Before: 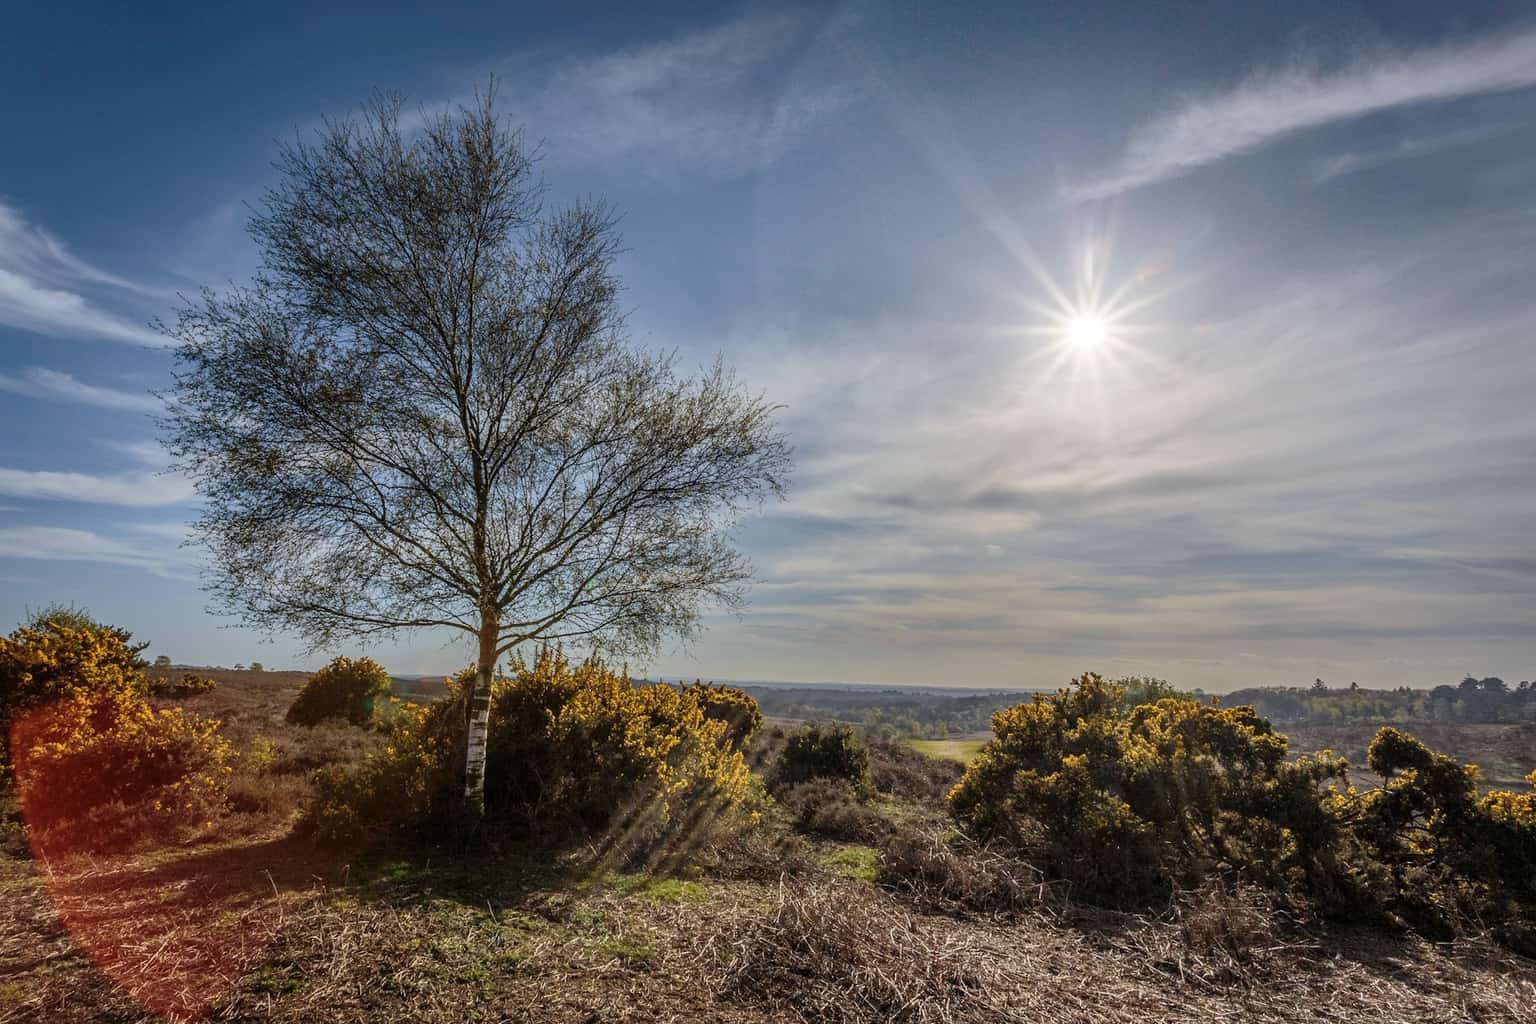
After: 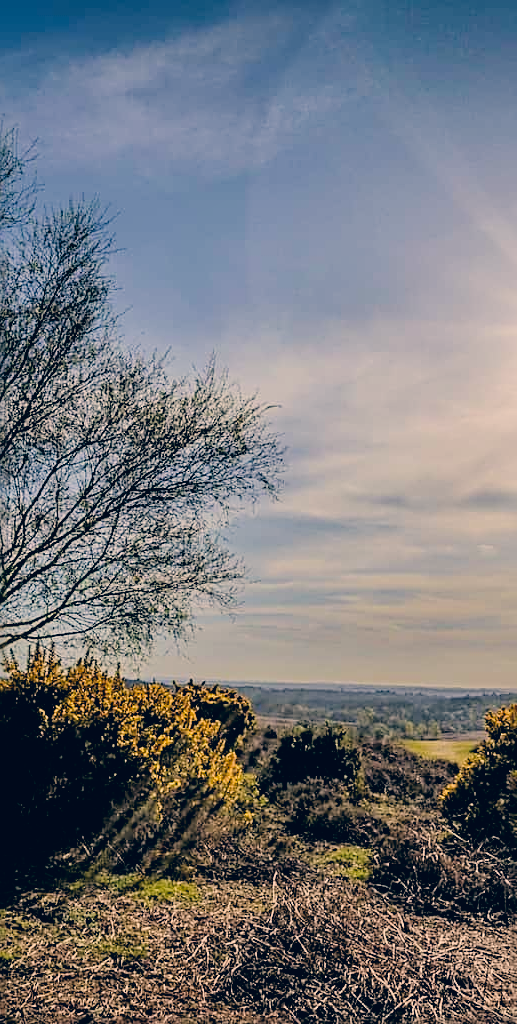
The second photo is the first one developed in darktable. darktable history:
filmic rgb: black relative exposure -4.37 EV, white relative exposure 4.56 EV, threshold 5.95 EV, hardness 2.37, contrast 1.059, enable highlight reconstruction true
crop: left 33.053%, right 33.258%
sharpen: radius 2.656, amount 0.657
tone equalizer: -8 EV -0.378 EV, -7 EV -0.373 EV, -6 EV -0.335 EV, -5 EV -0.183 EV, -3 EV 0.204 EV, -2 EV 0.358 EV, -1 EV 0.388 EV, +0 EV 0.416 EV, mask exposure compensation -0.509 EV
color correction: highlights a* 10.35, highlights b* 14.72, shadows a* -10.18, shadows b* -14.95
